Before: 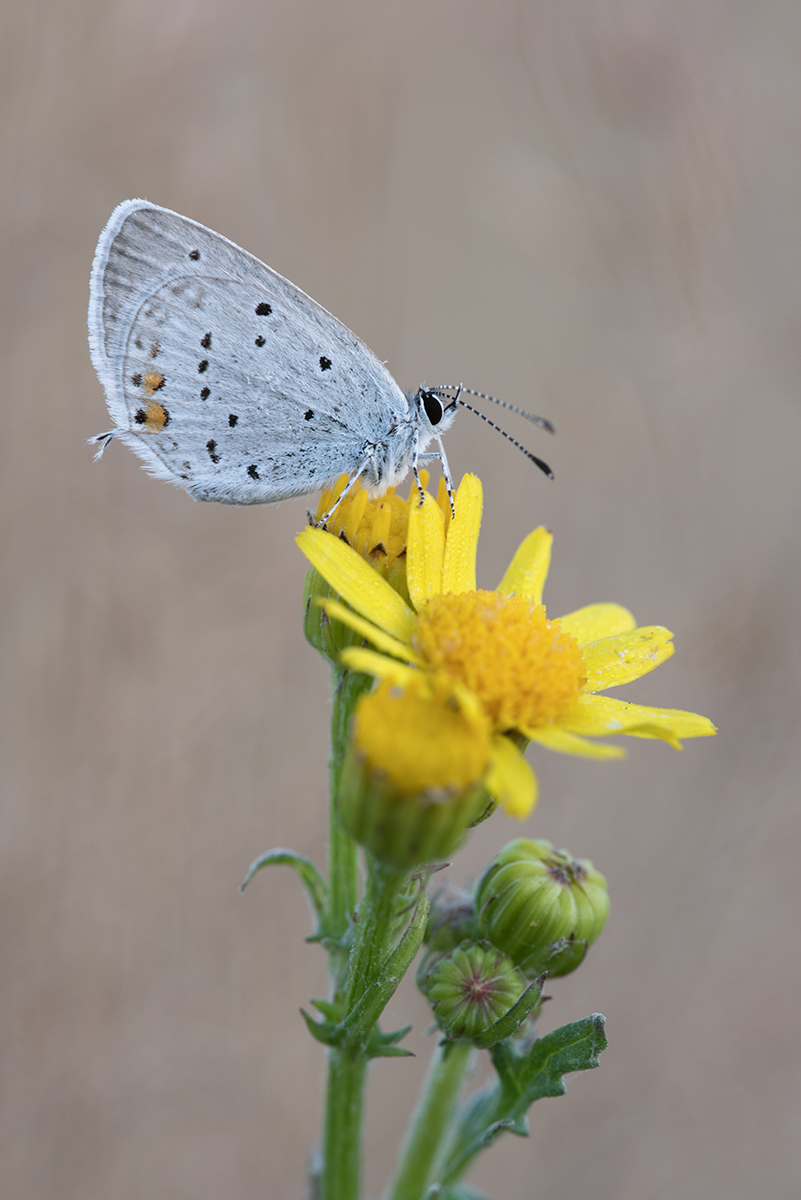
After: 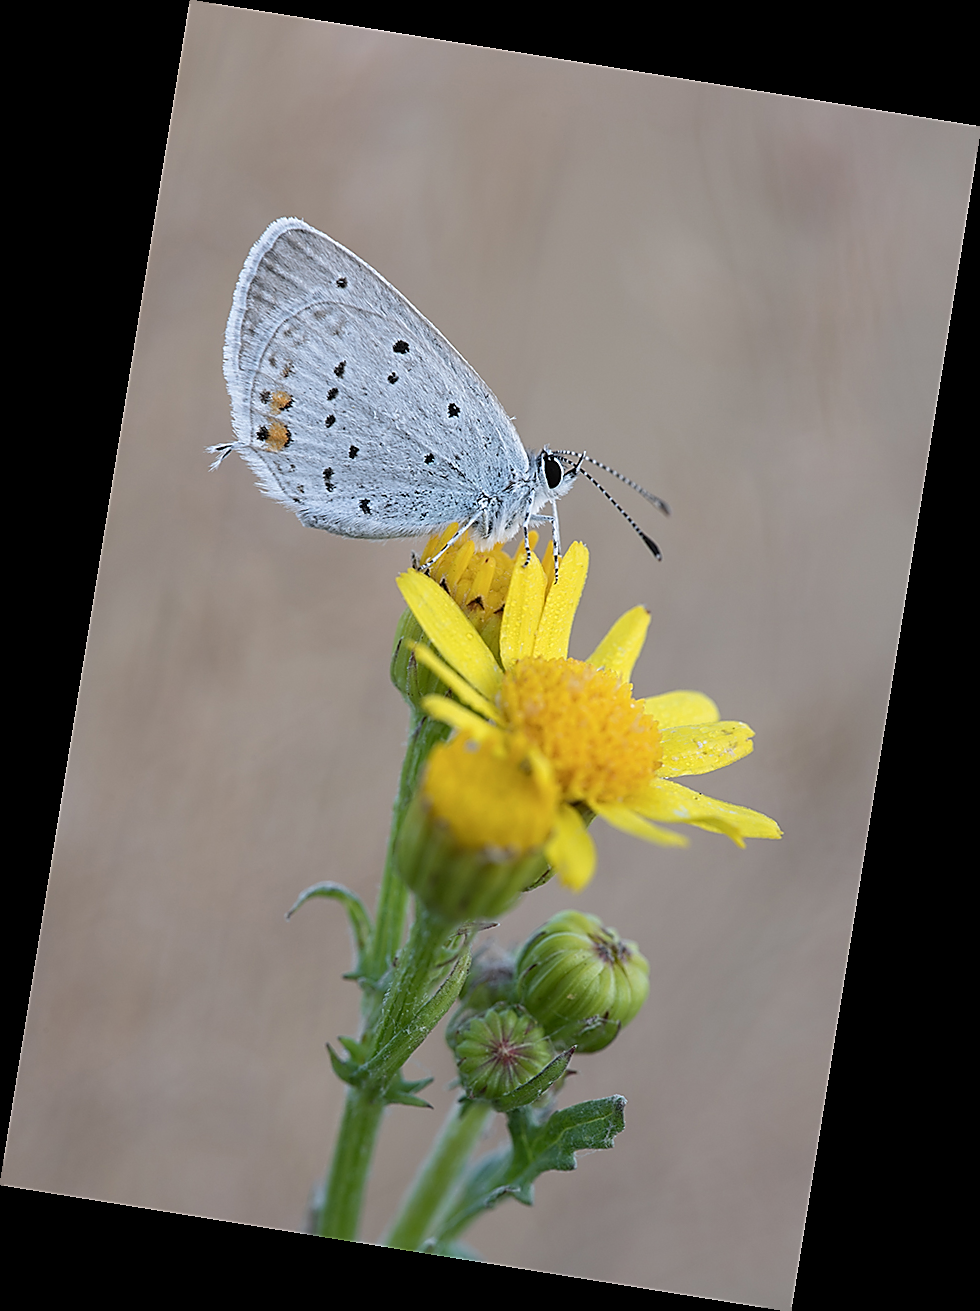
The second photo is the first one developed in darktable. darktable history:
sharpen: radius 1.4, amount 1.25, threshold 0.7
rotate and perspective: rotation 9.12°, automatic cropping off
